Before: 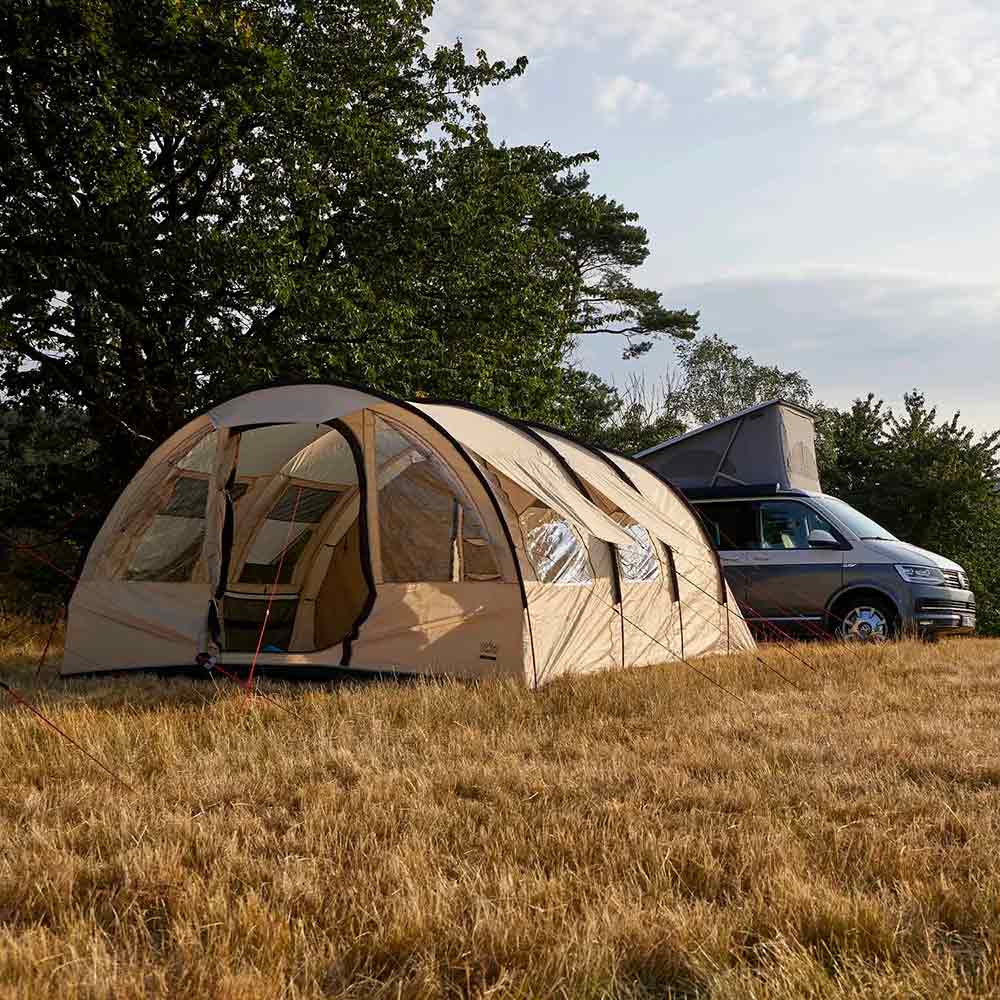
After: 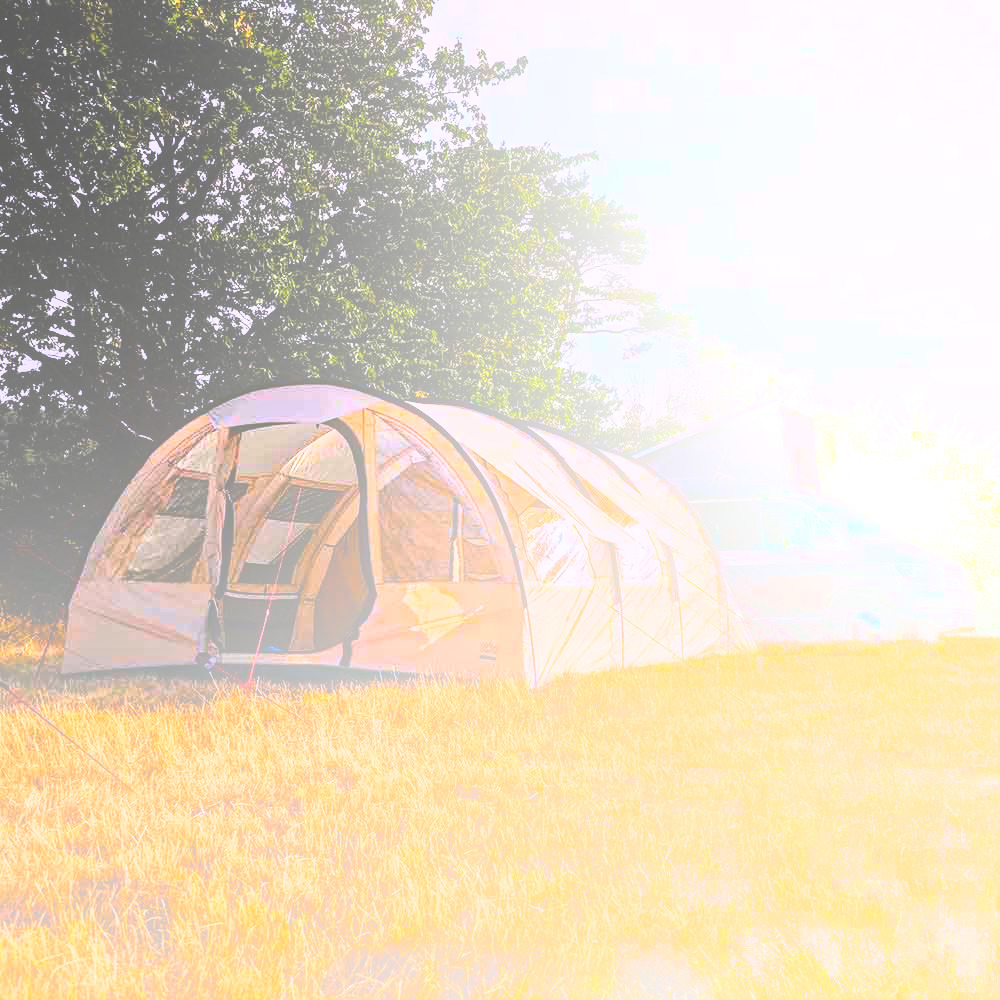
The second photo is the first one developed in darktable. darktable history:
contrast equalizer: octaves 7, y [[0.6 ×6], [0.55 ×6], [0 ×6], [0 ×6], [0 ×6]], mix 0.3
rgb curve: curves: ch0 [(0, 0) (0.21, 0.15) (0.24, 0.21) (0.5, 0.75) (0.75, 0.96) (0.89, 0.99) (1, 1)]; ch1 [(0, 0.02) (0.21, 0.13) (0.25, 0.2) (0.5, 0.67) (0.75, 0.9) (0.89, 0.97) (1, 1)]; ch2 [(0, 0.02) (0.21, 0.13) (0.25, 0.2) (0.5, 0.67) (0.75, 0.9) (0.89, 0.97) (1, 1)], compensate middle gray true
white balance: red 1.042, blue 1.17
bloom: size 70%, threshold 25%, strength 70%
local contrast: on, module defaults
haze removal: compatibility mode true, adaptive false
